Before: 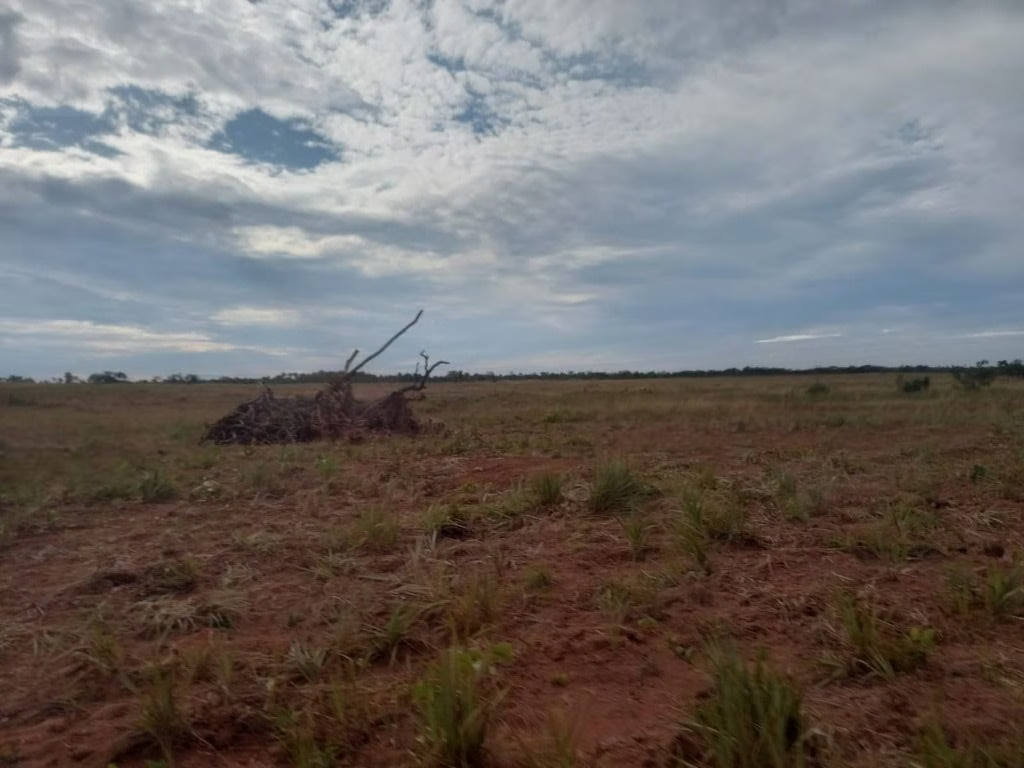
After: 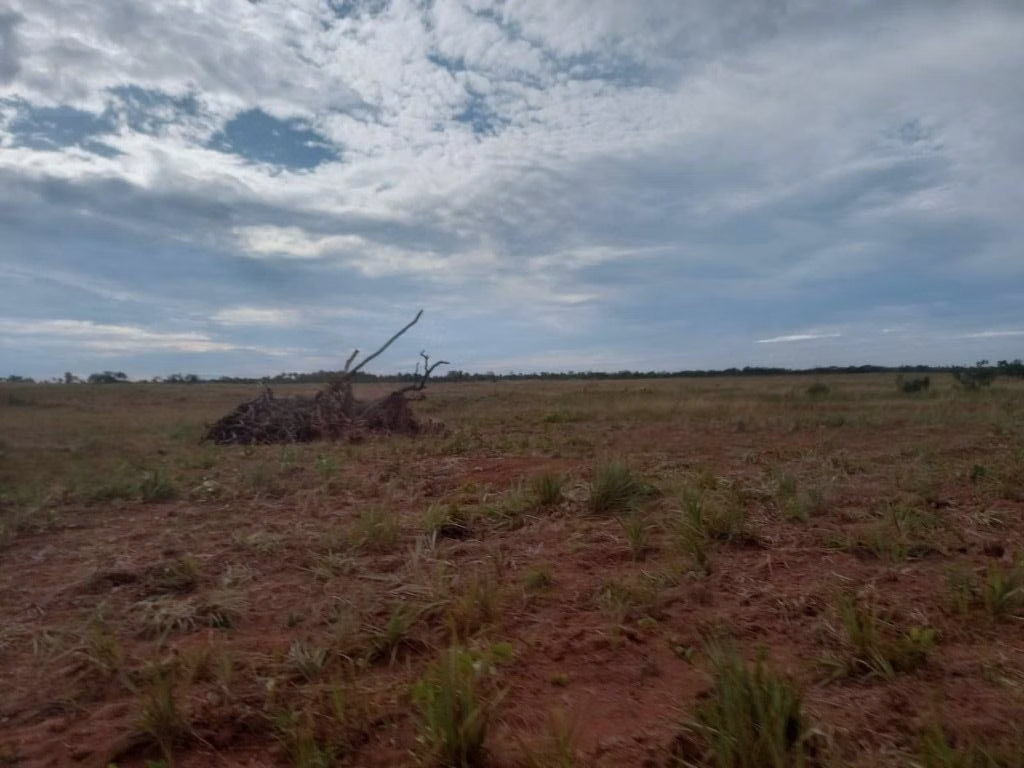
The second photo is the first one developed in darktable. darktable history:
color correction: highlights a* -0.141, highlights b* -5.43, shadows a* -0.148, shadows b* -0.105
